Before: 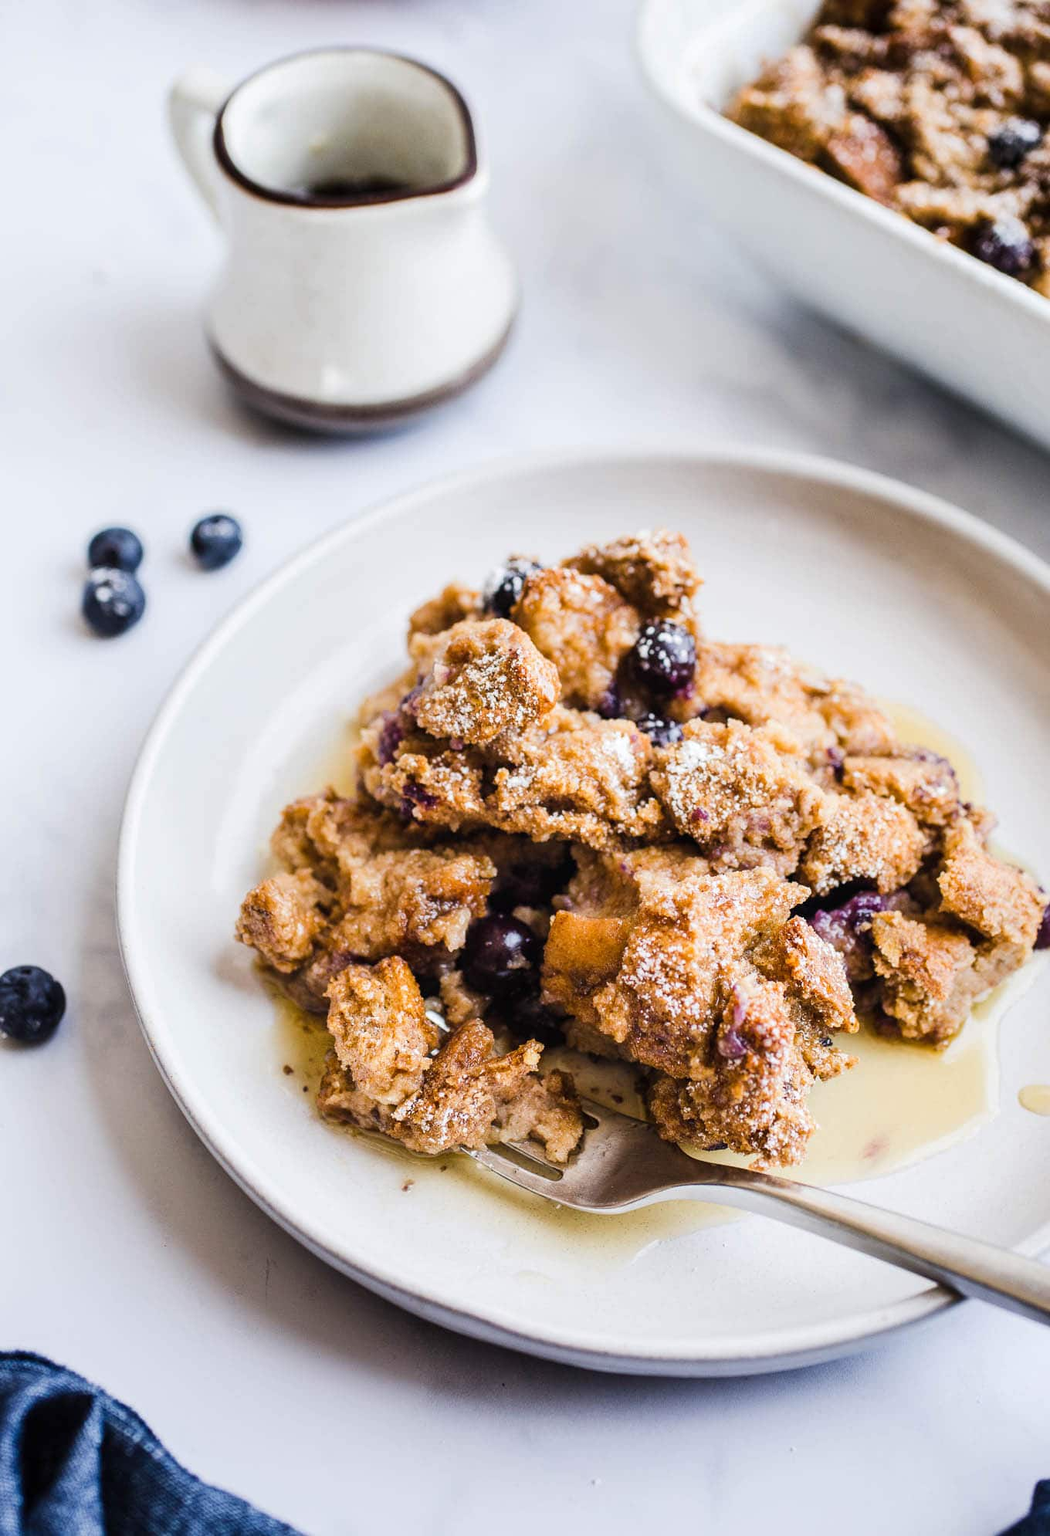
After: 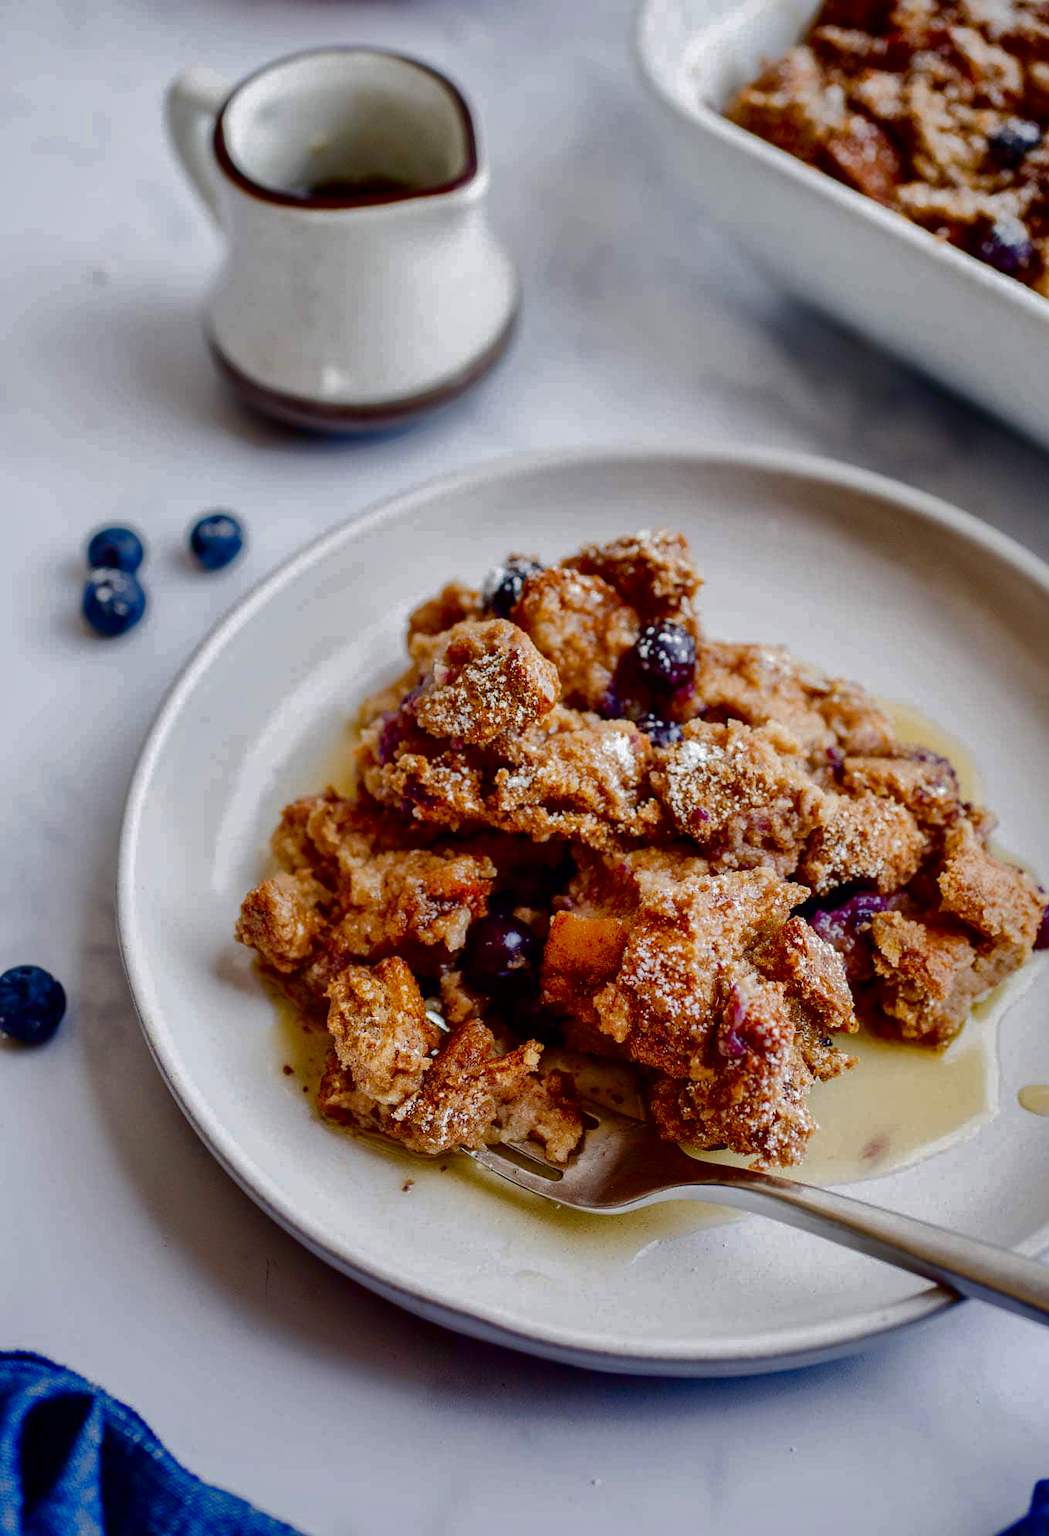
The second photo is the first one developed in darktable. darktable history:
contrast brightness saturation: contrast 0.09, brightness -0.59, saturation 0.17
shadows and highlights: shadows 60, highlights -60
